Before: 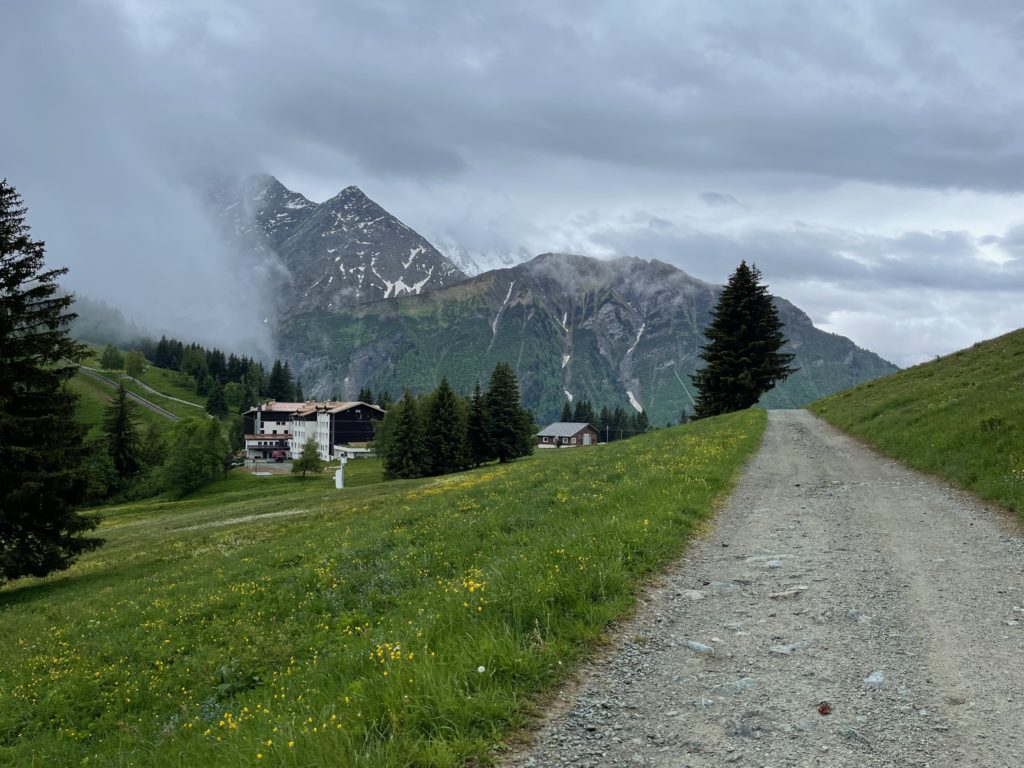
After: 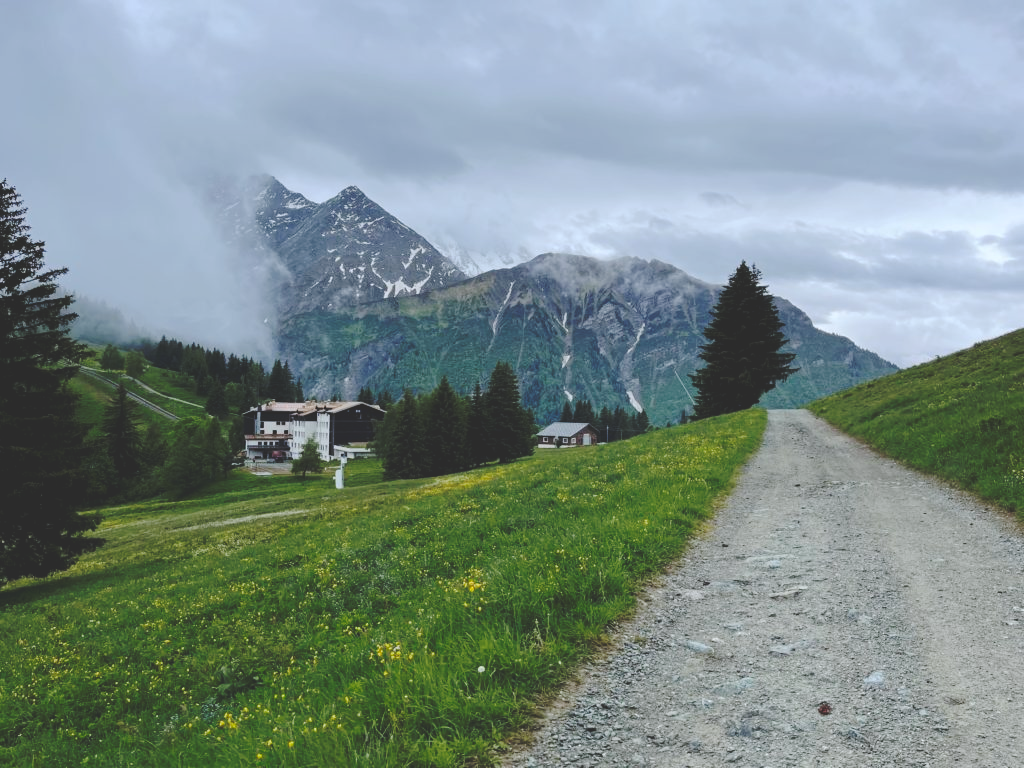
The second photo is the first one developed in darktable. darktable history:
tone equalizer: on, module defaults
base curve: curves: ch0 [(0, 0.024) (0.055, 0.065) (0.121, 0.166) (0.236, 0.319) (0.693, 0.726) (1, 1)], preserve colors none
white balance: red 0.976, blue 1.04
